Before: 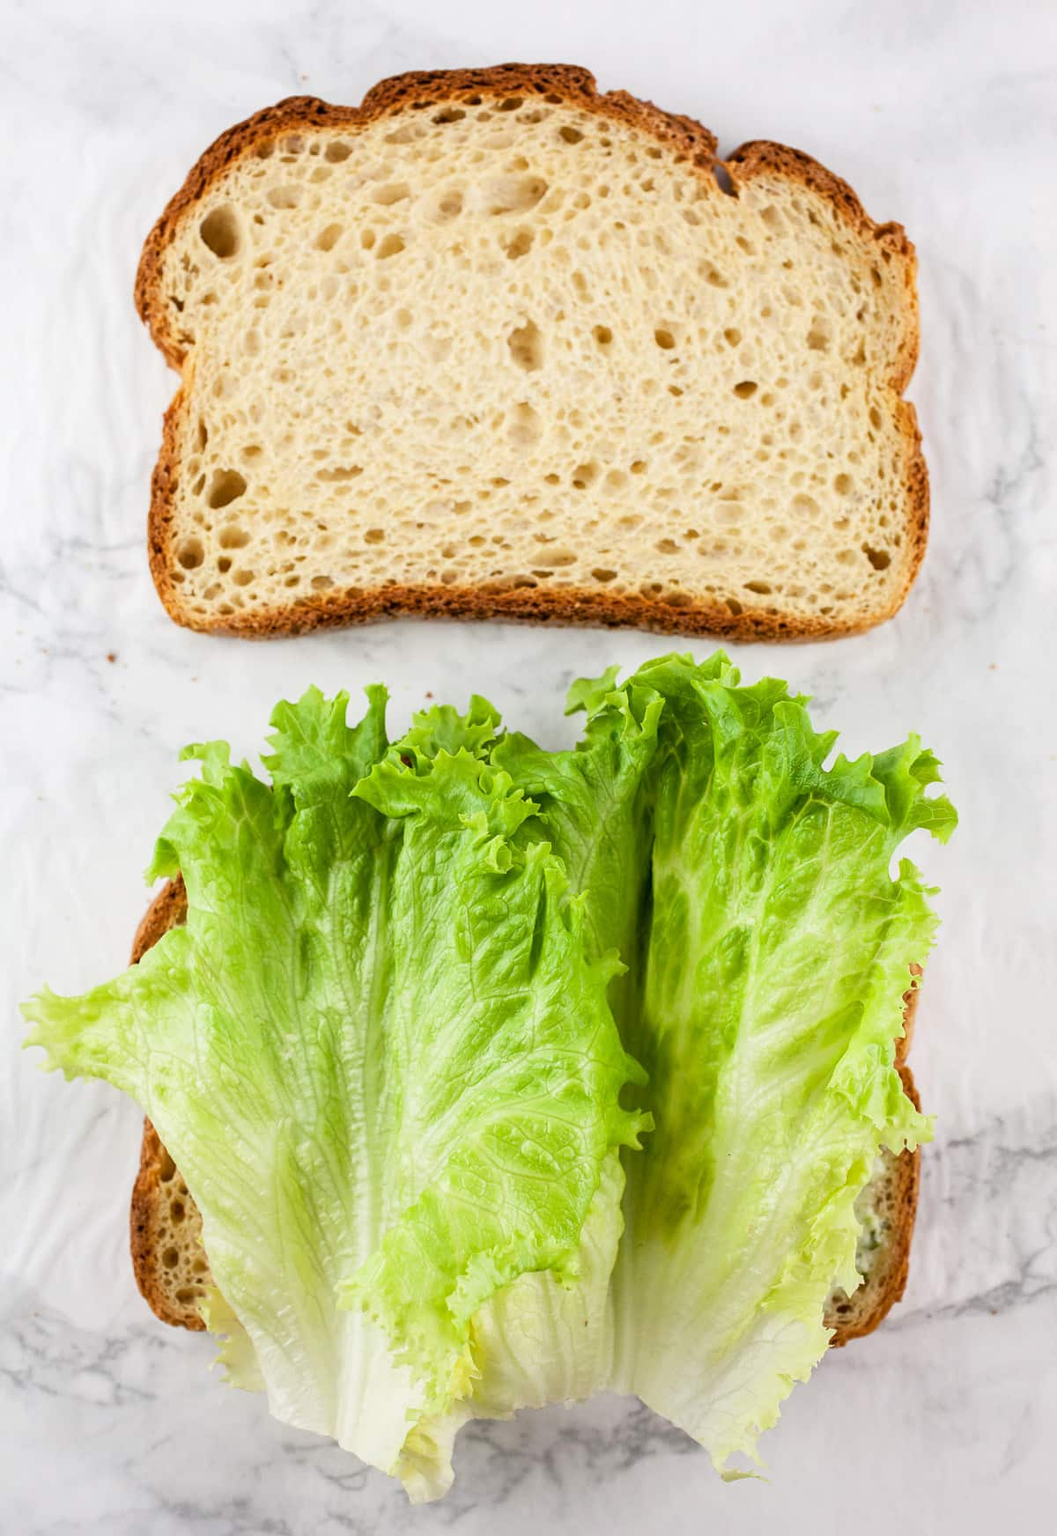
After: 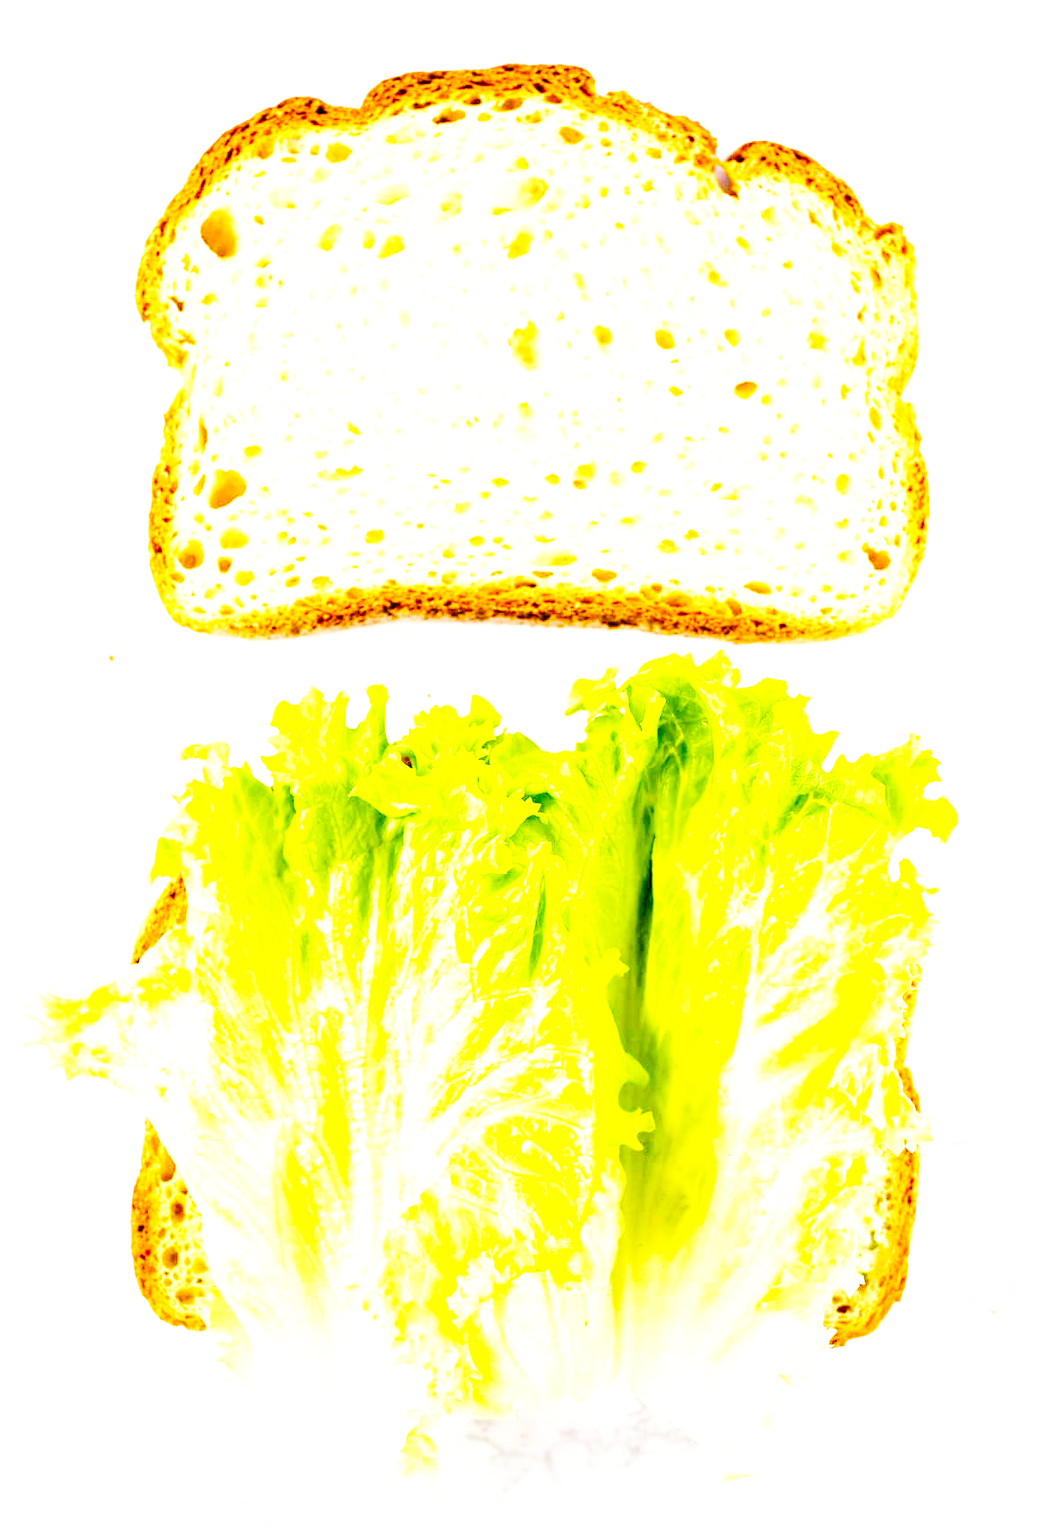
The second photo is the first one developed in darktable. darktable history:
exposure: black level correction 0, exposure 1.3 EV, compensate exposure bias true, compensate highlight preservation false
base curve: curves: ch0 [(0, 0.003) (0.001, 0.002) (0.006, 0.004) (0.02, 0.022) (0.048, 0.086) (0.094, 0.234) (0.162, 0.431) (0.258, 0.629) (0.385, 0.8) (0.548, 0.918) (0.751, 0.988) (1, 1)], preserve colors none
color balance rgb: perceptual saturation grading › global saturation 30%, global vibrance 20%
